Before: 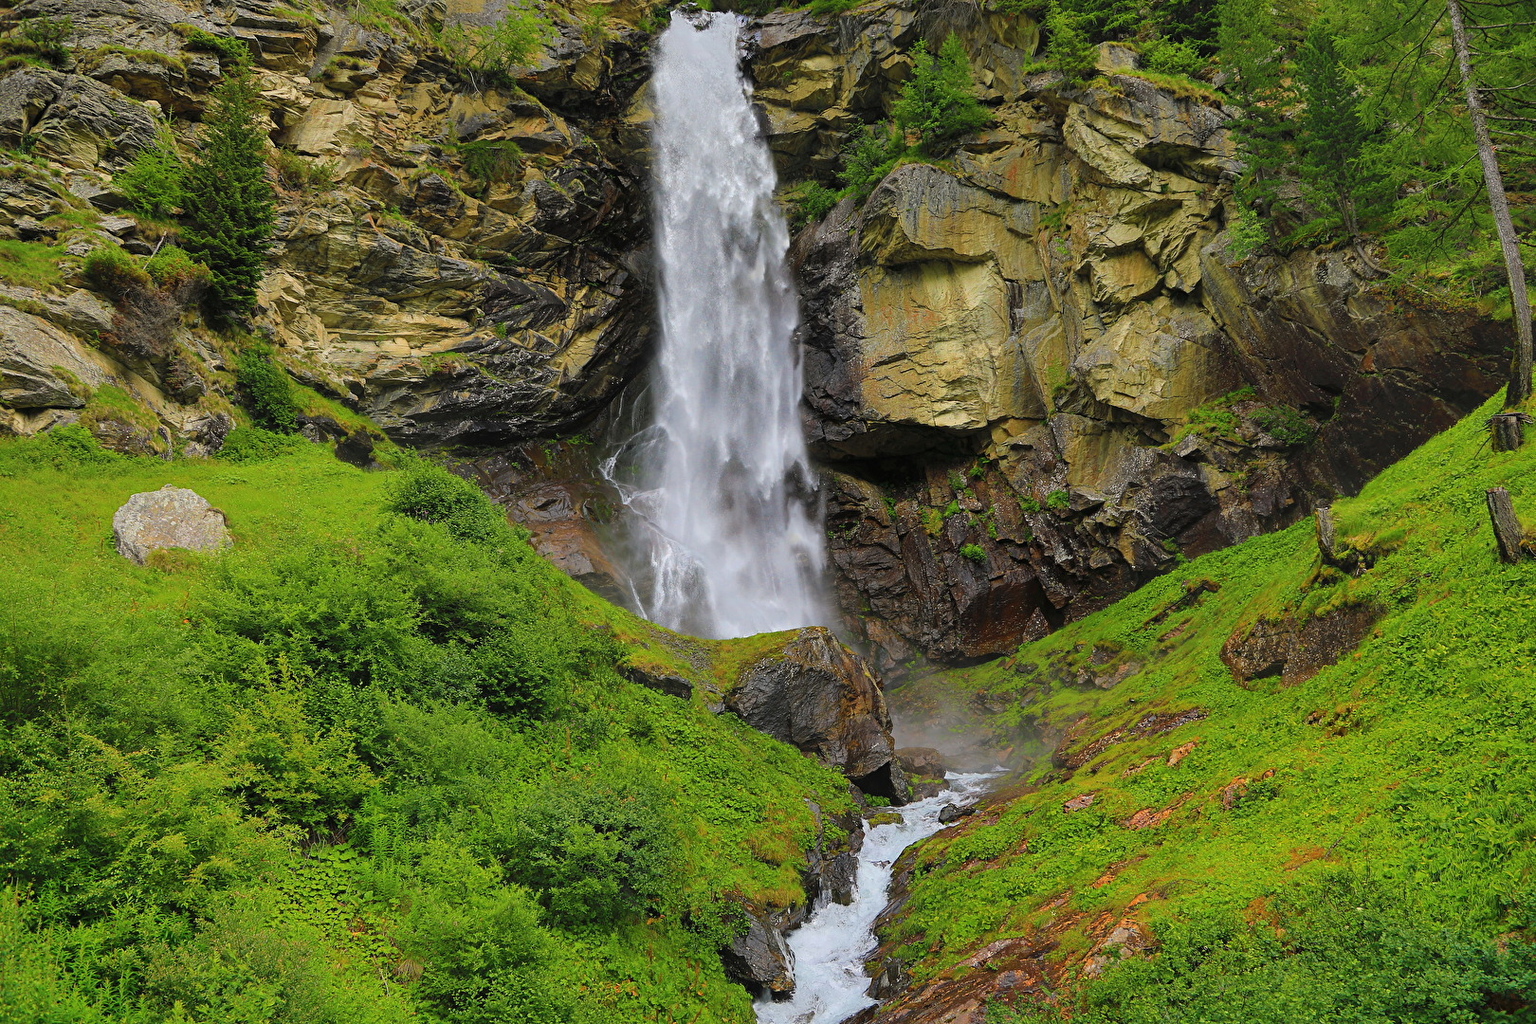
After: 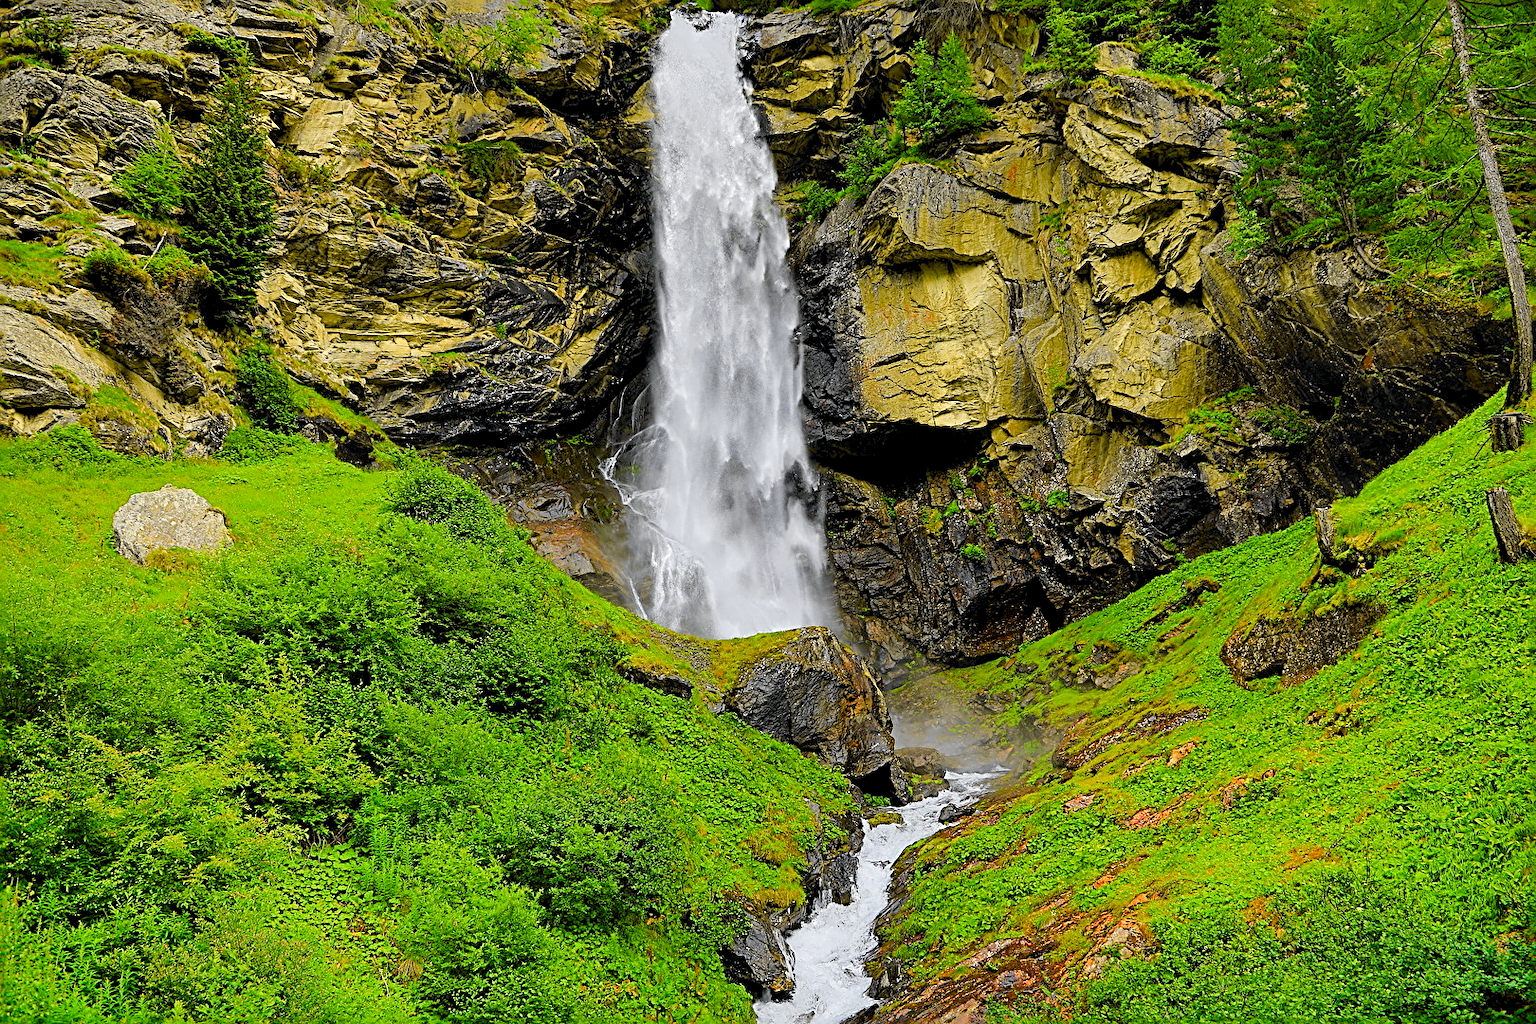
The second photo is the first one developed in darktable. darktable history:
sharpen: radius 2.531, amount 0.628
color balance rgb: perceptual saturation grading › global saturation 20%, perceptual saturation grading › highlights -25%, perceptual saturation grading › shadows 25%
rgb levels: levels [[0.013, 0.434, 0.89], [0, 0.5, 1], [0, 0.5, 1]]
tone curve: curves: ch0 [(0, 0) (0.071, 0.058) (0.266, 0.268) (0.498, 0.542) (0.766, 0.807) (1, 0.983)]; ch1 [(0, 0) (0.346, 0.307) (0.408, 0.387) (0.463, 0.465) (0.482, 0.493) (0.502, 0.499) (0.517, 0.502) (0.55, 0.548) (0.597, 0.61) (0.651, 0.698) (1, 1)]; ch2 [(0, 0) (0.346, 0.34) (0.434, 0.46) (0.485, 0.494) (0.5, 0.498) (0.517, 0.506) (0.526, 0.539) (0.583, 0.603) (0.625, 0.659) (1, 1)], color space Lab, independent channels, preserve colors none
